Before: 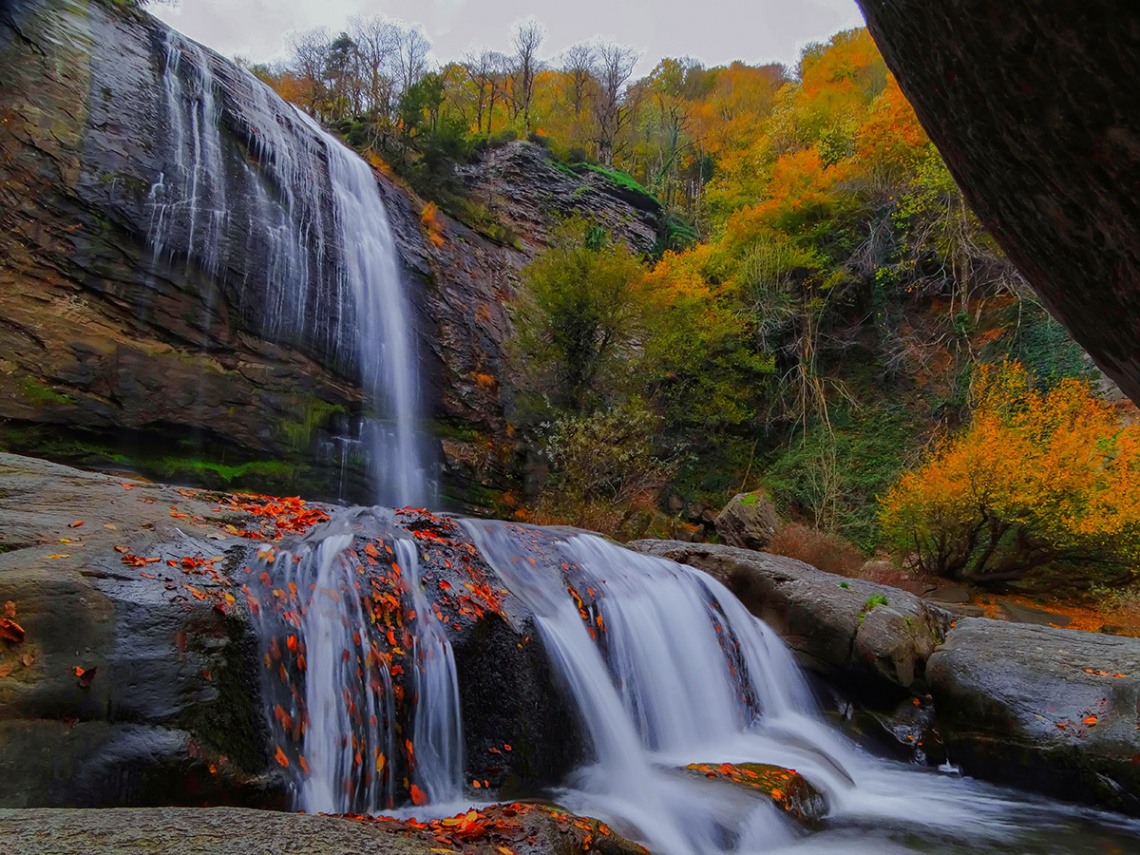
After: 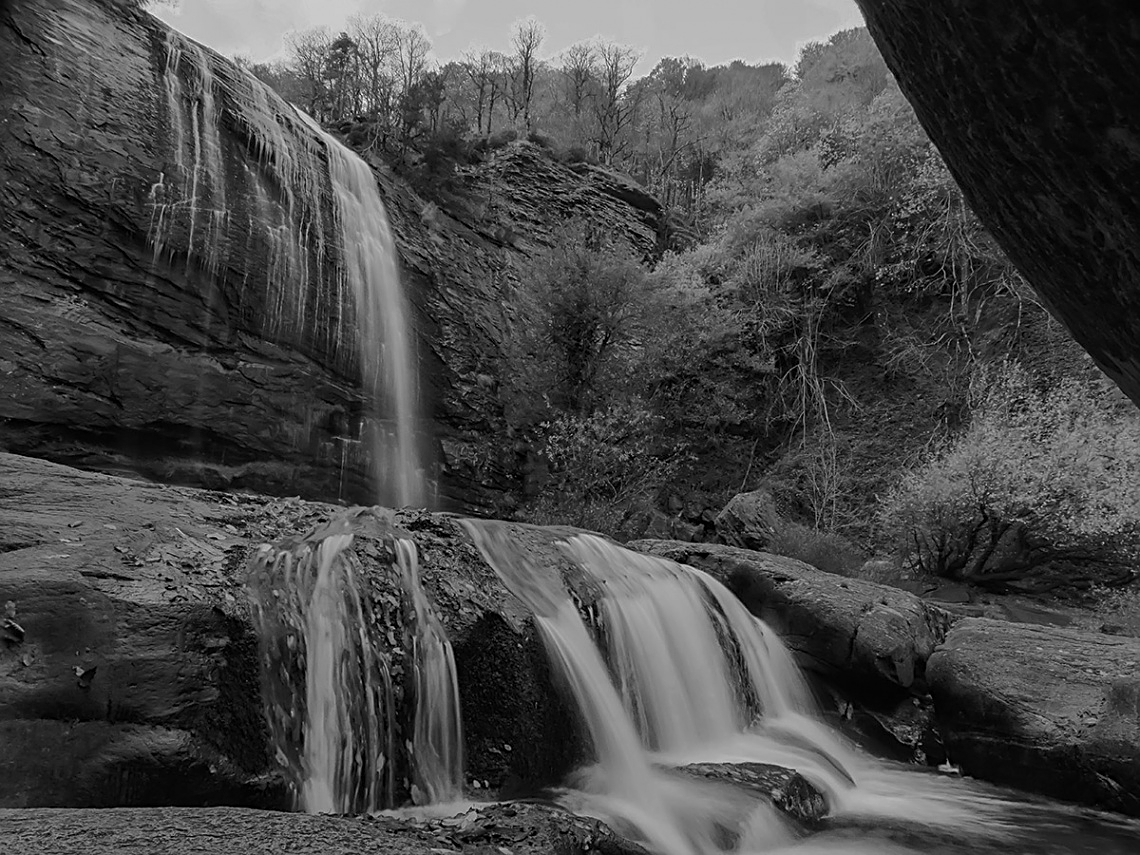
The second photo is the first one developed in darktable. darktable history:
monochrome: a 30.25, b 92.03
sharpen: on, module defaults
